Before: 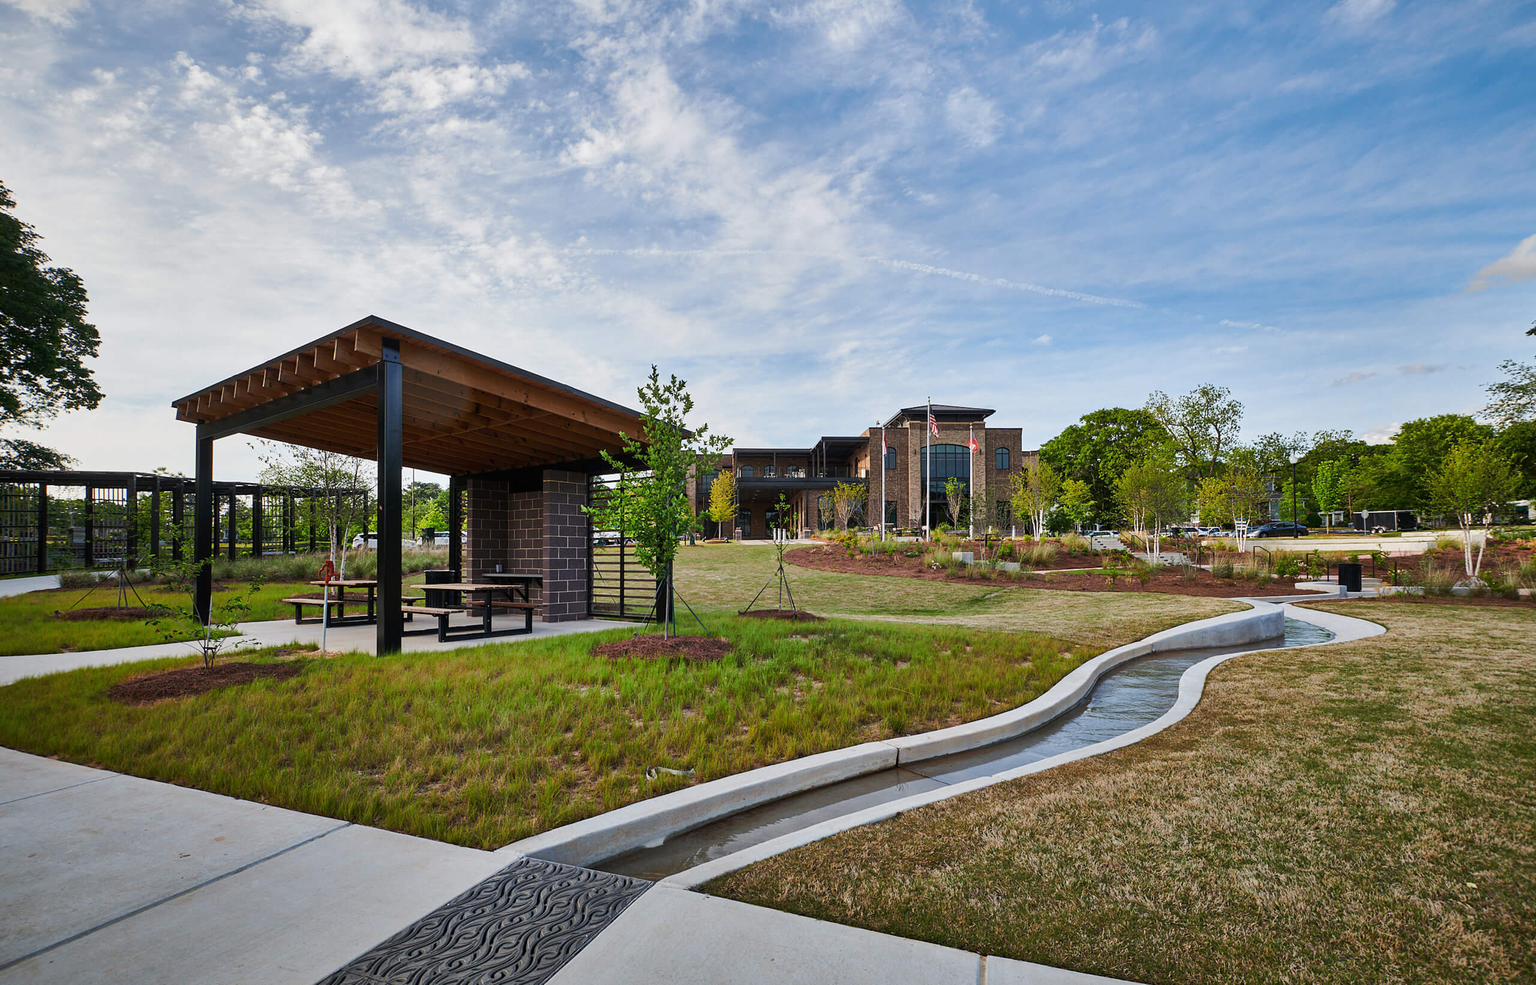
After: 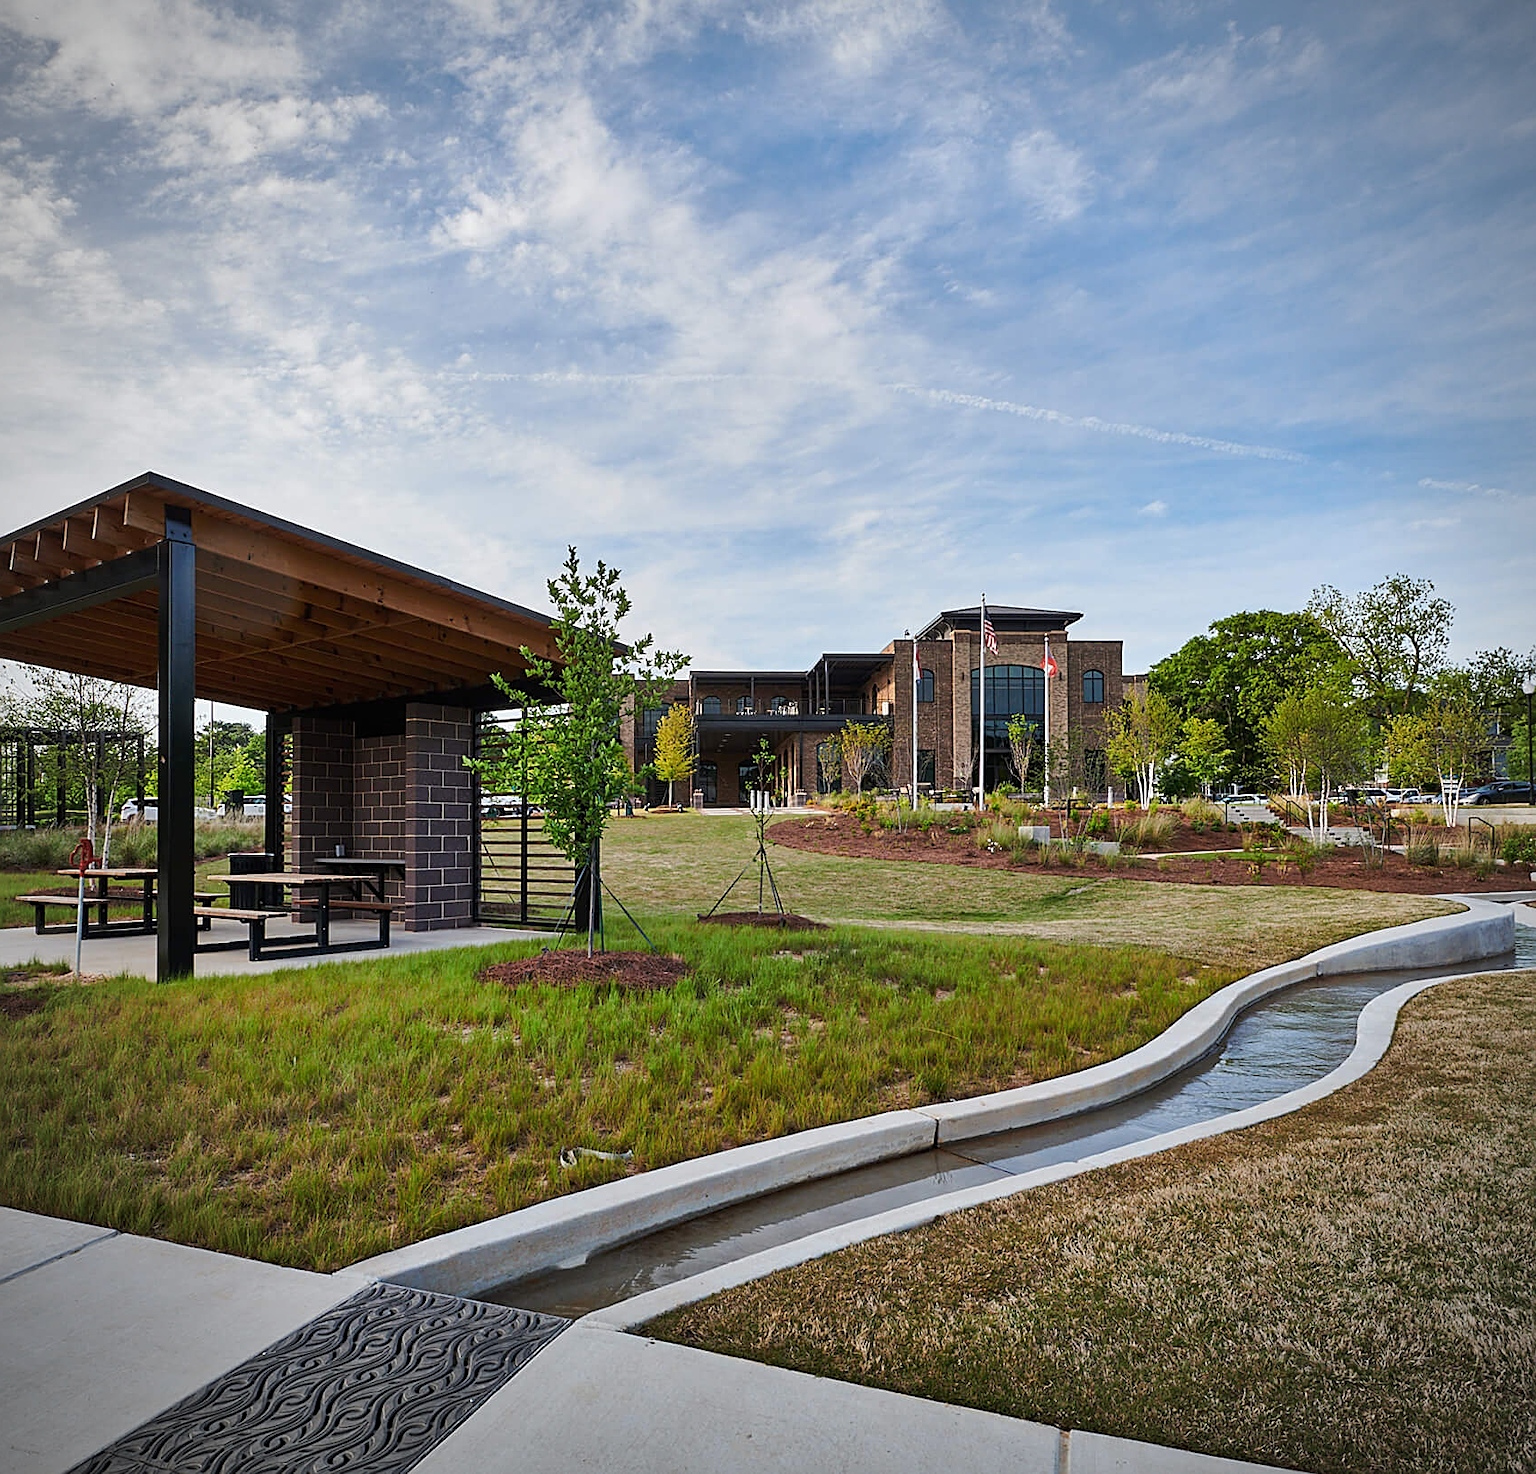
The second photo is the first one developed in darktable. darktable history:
crop and rotate: left 17.732%, right 15.423%
sharpen: on, module defaults
vignetting: fall-off radius 60.92%
